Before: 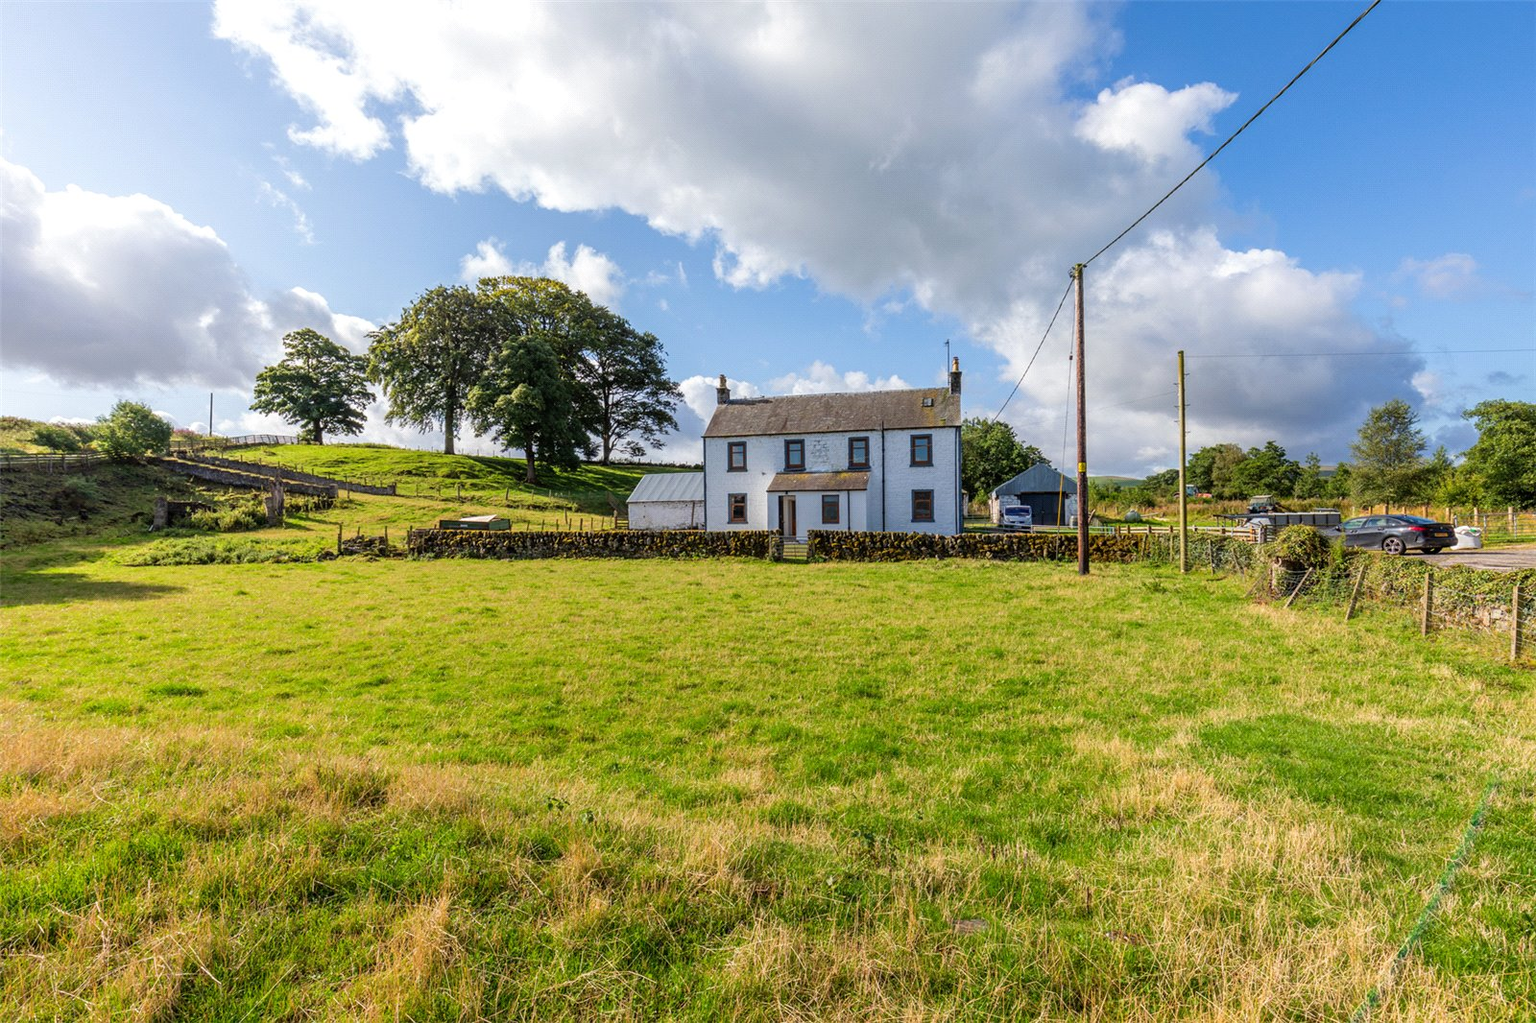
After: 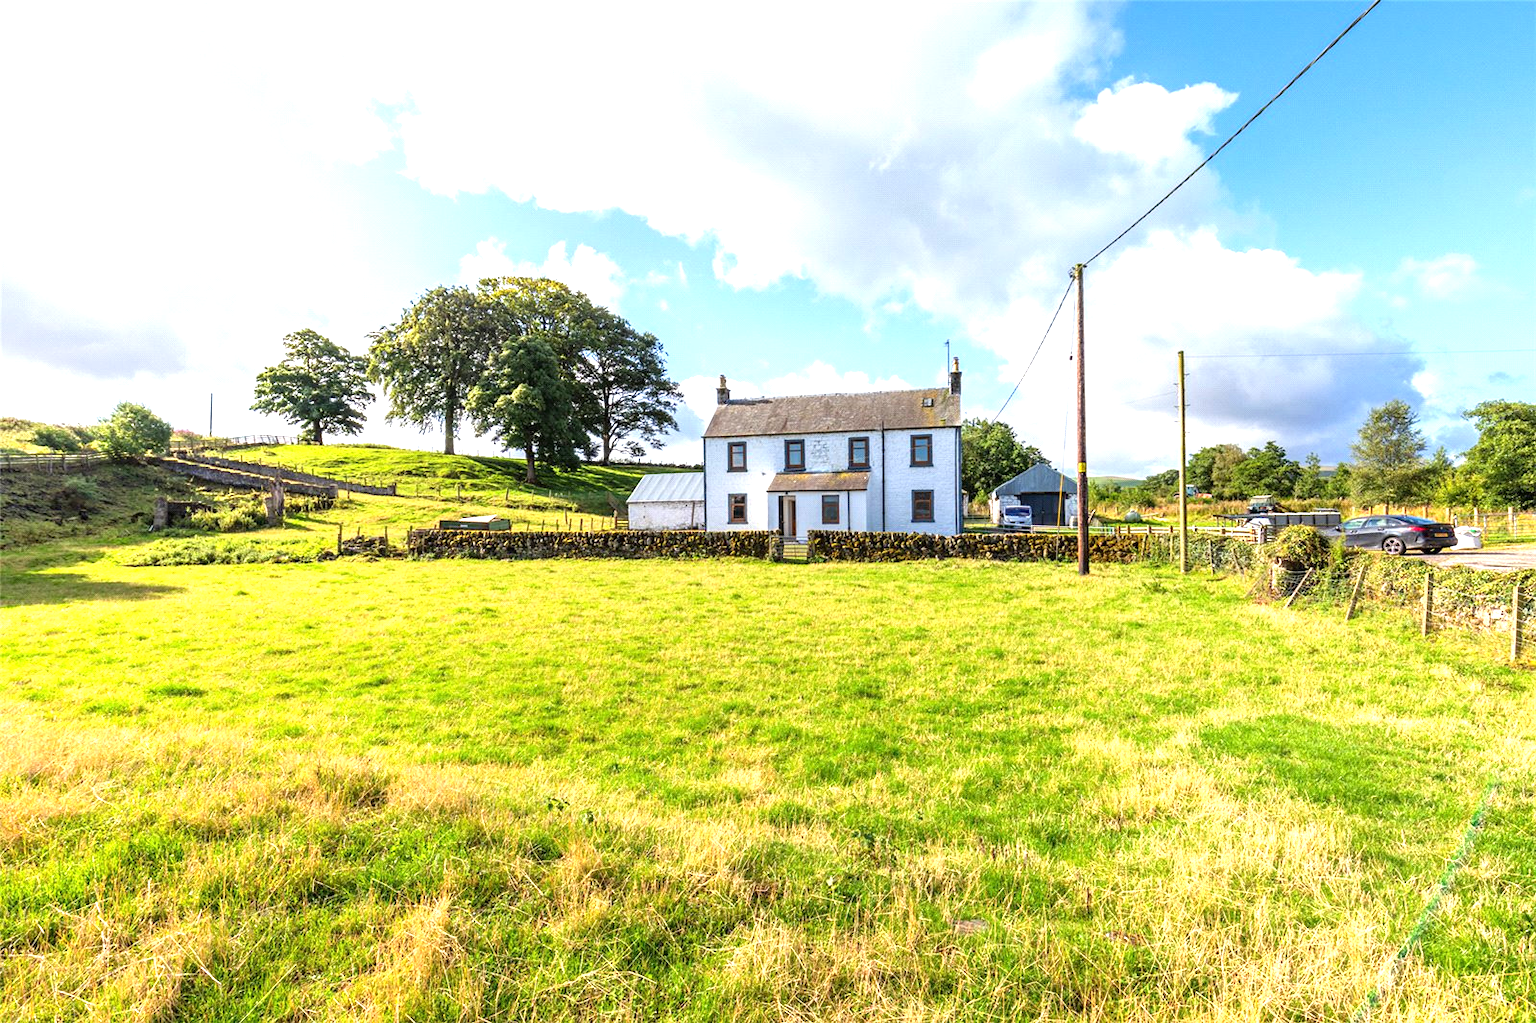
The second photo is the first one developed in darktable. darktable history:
exposure: black level correction 0, exposure 1.124 EV, compensate exposure bias true, compensate highlight preservation false
